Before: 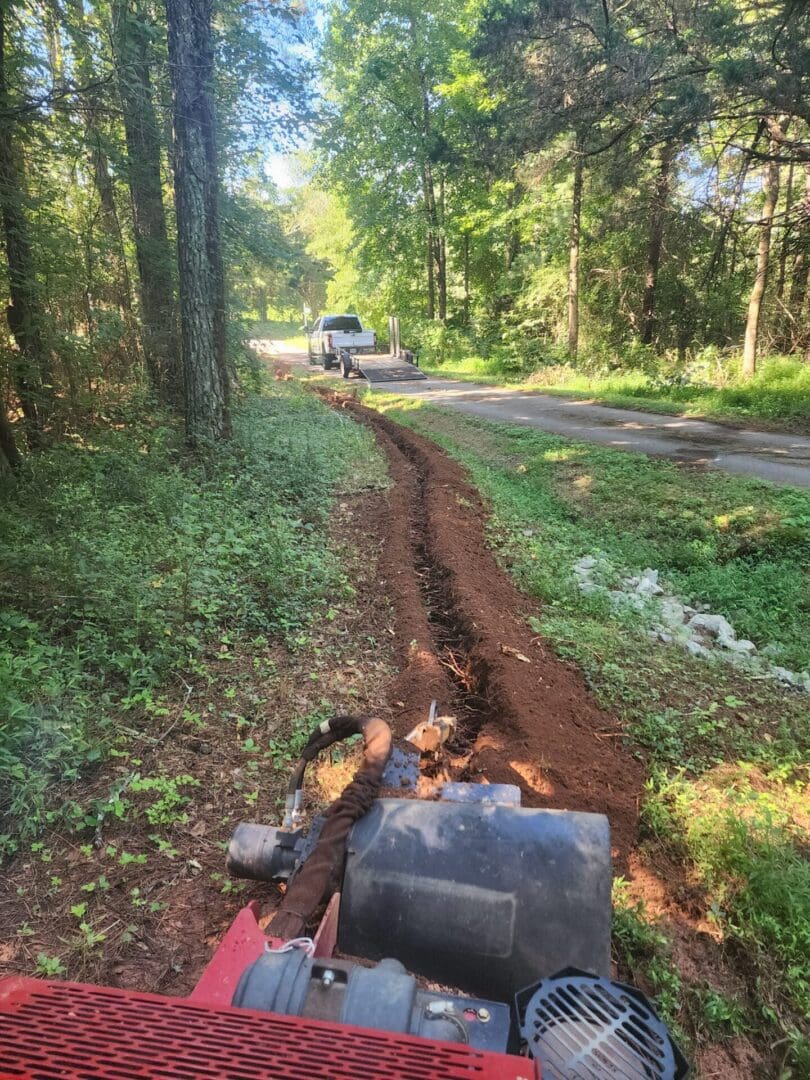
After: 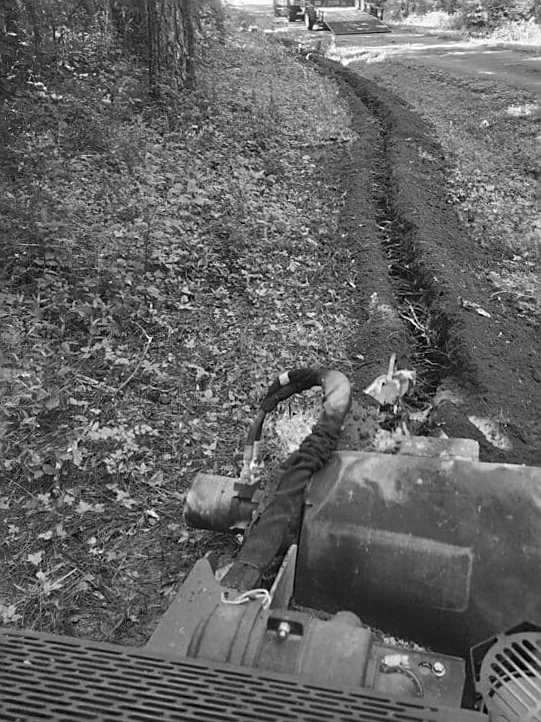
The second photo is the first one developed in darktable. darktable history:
sharpen: on, module defaults
crop and rotate: angle -0.82°, left 3.85%, top 31.828%, right 27.992%
contrast brightness saturation: saturation -1
